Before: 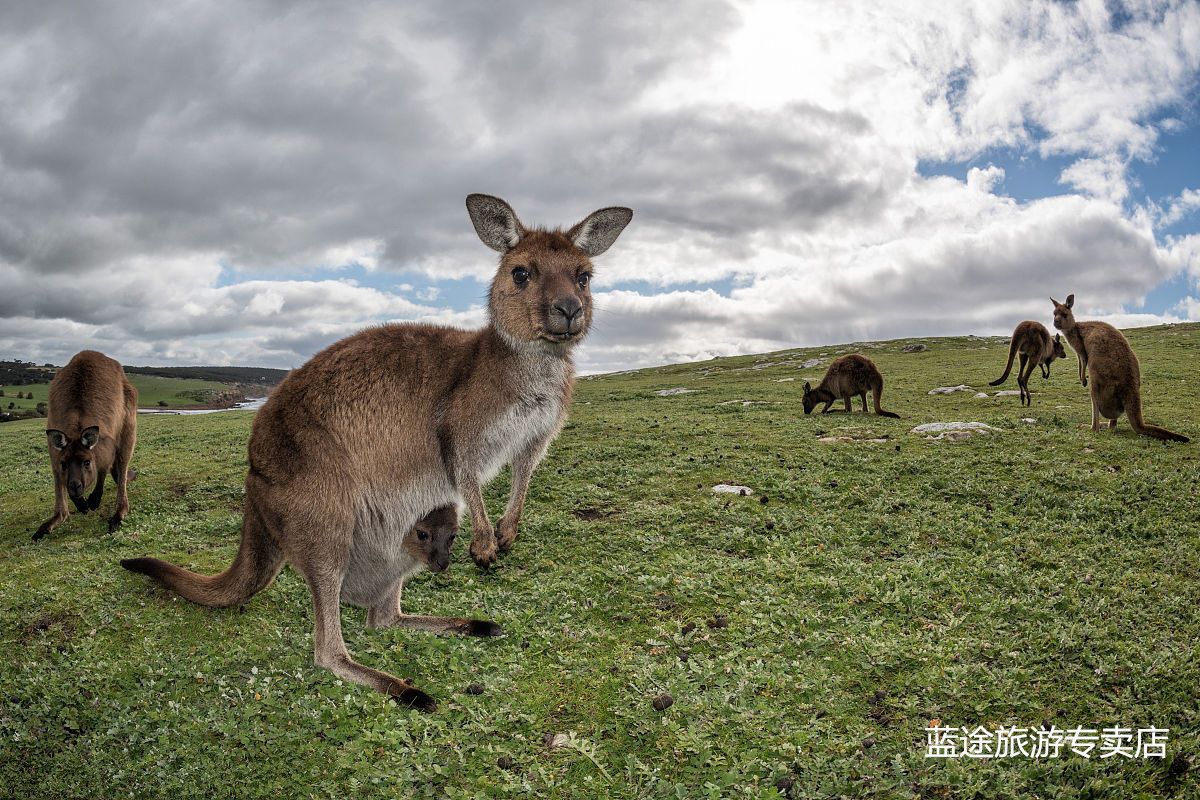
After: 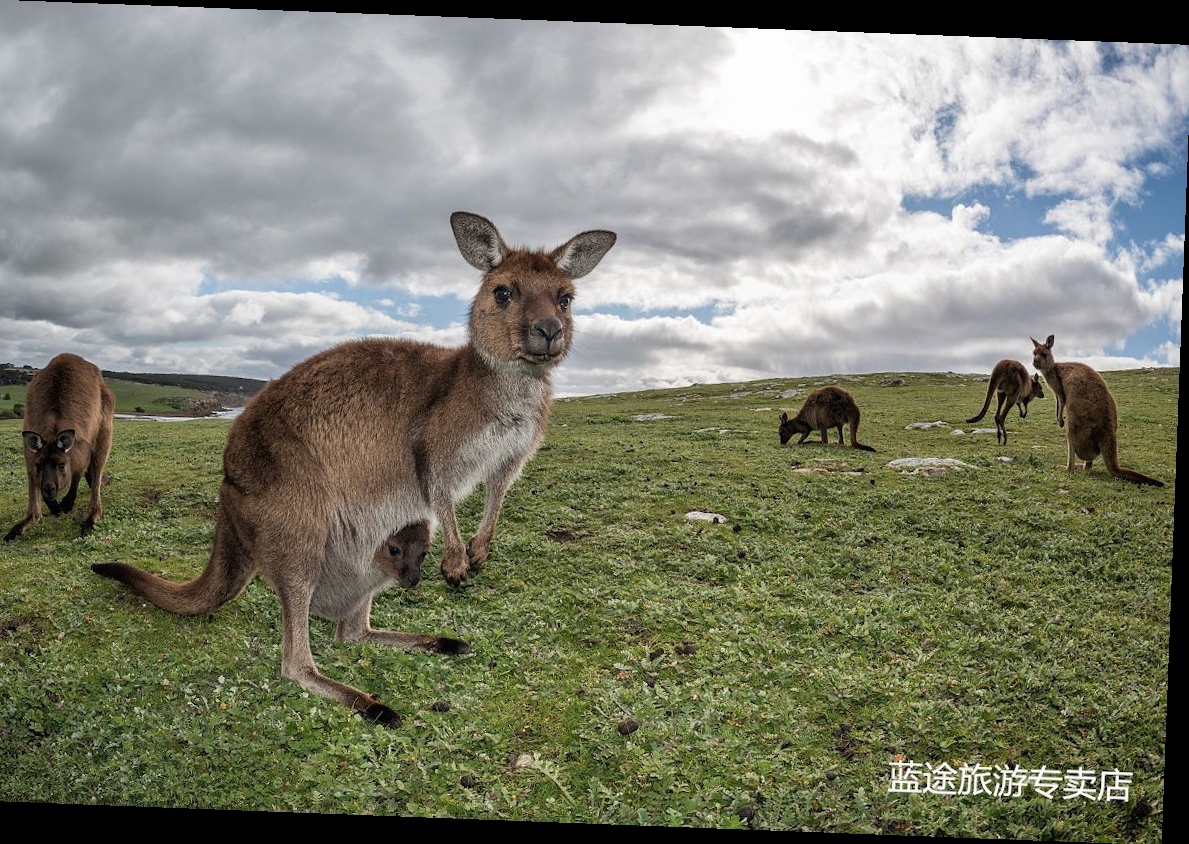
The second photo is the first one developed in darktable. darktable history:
crop and rotate: left 3.238%
rotate and perspective: rotation 2.17°, automatic cropping off
